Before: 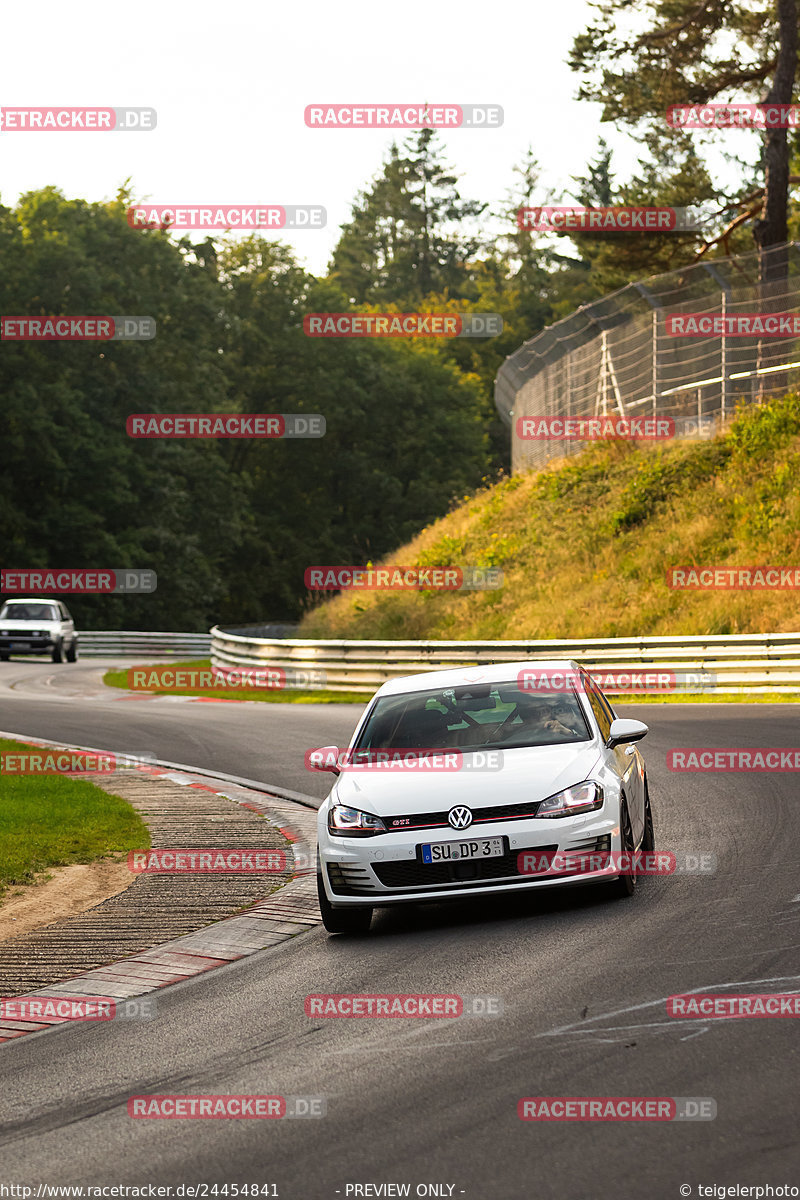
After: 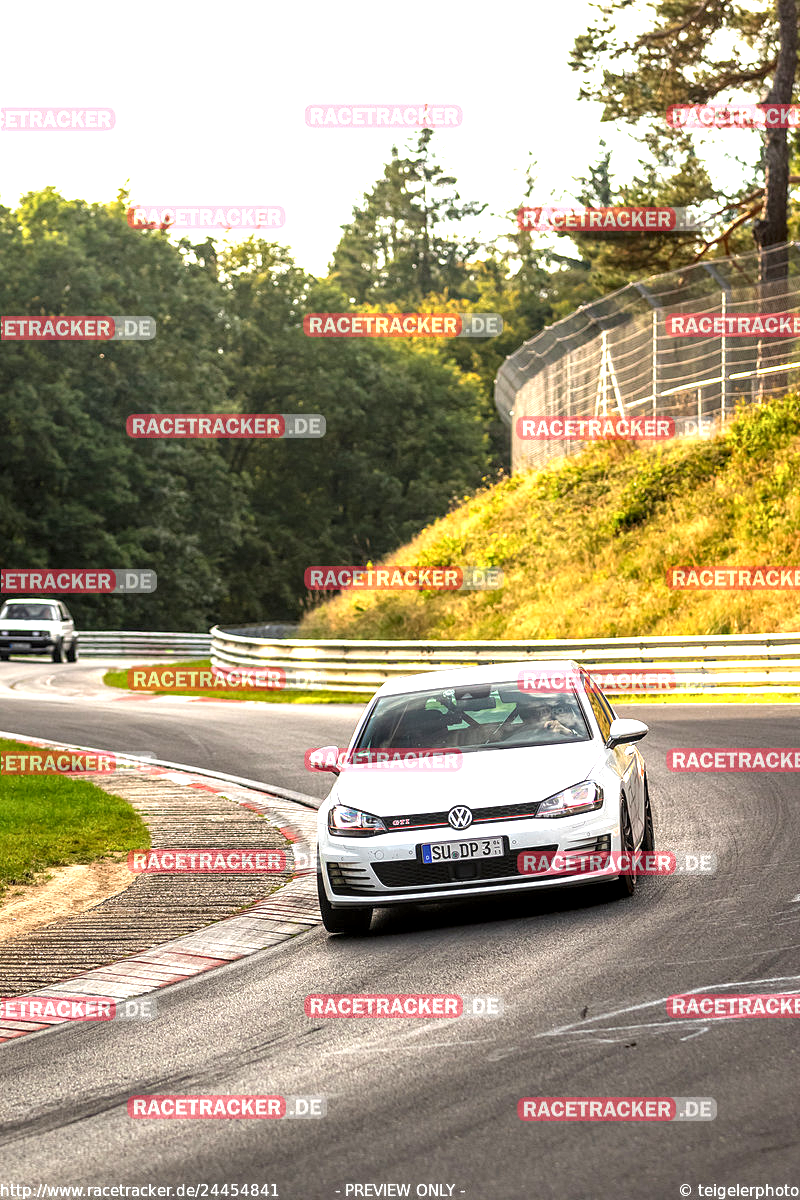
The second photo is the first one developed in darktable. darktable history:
exposure: black level correction 0.001, exposure 0.955 EV, compensate exposure bias true, compensate highlight preservation false
color correction: saturation 0.99
tone equalizer: on, module defaults
local contrast: detail 144%
